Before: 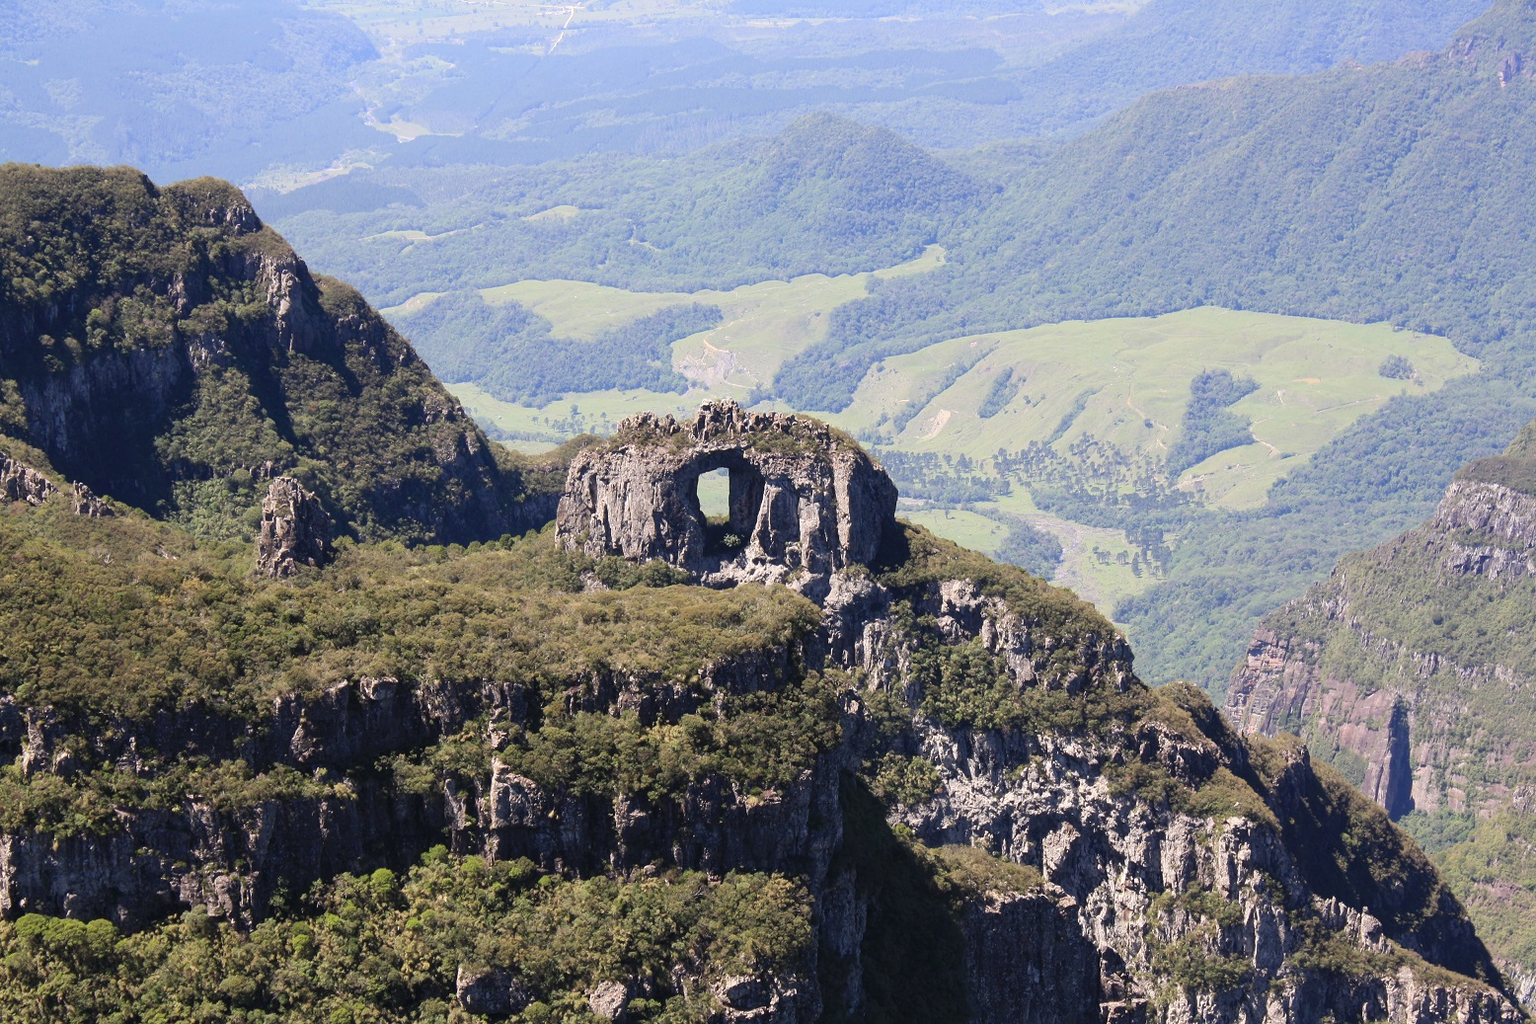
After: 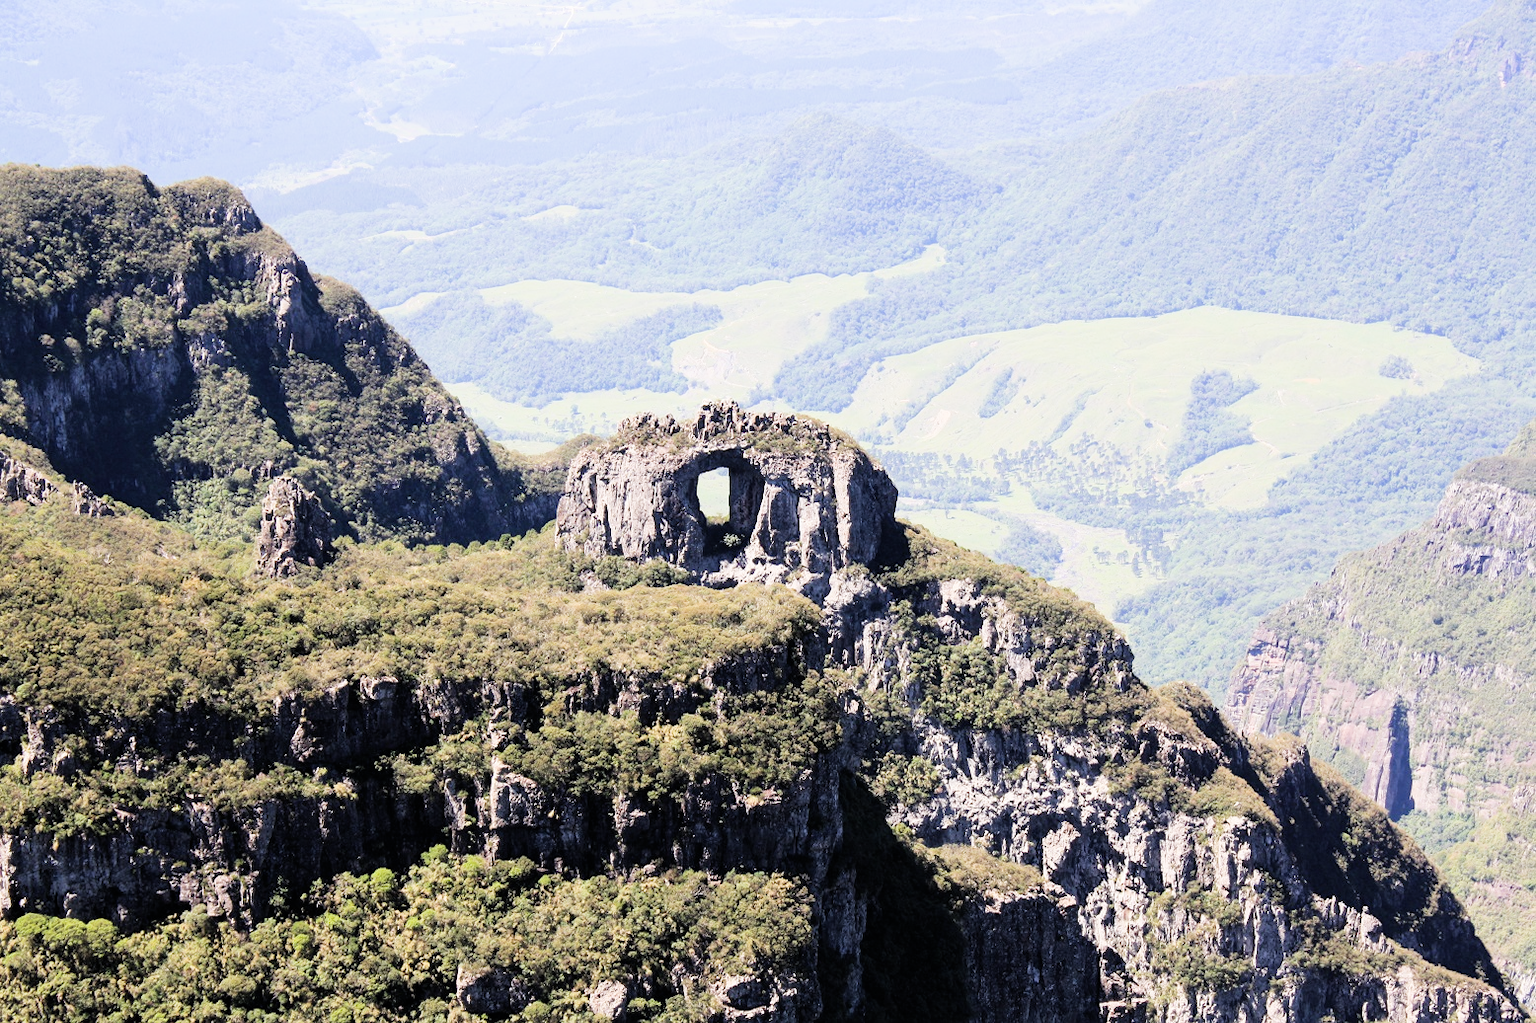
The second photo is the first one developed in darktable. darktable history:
exposure: exposure 1.141 EV, compensate highlight preservation false
filmic rgb: black relative exposure -5 EV, white relative exposure 3.97 EV, threshold 3 EV, hardness 2.88, contrast 1.301, highlights saturation mix -30.34%, enable highlight reconstruction true
